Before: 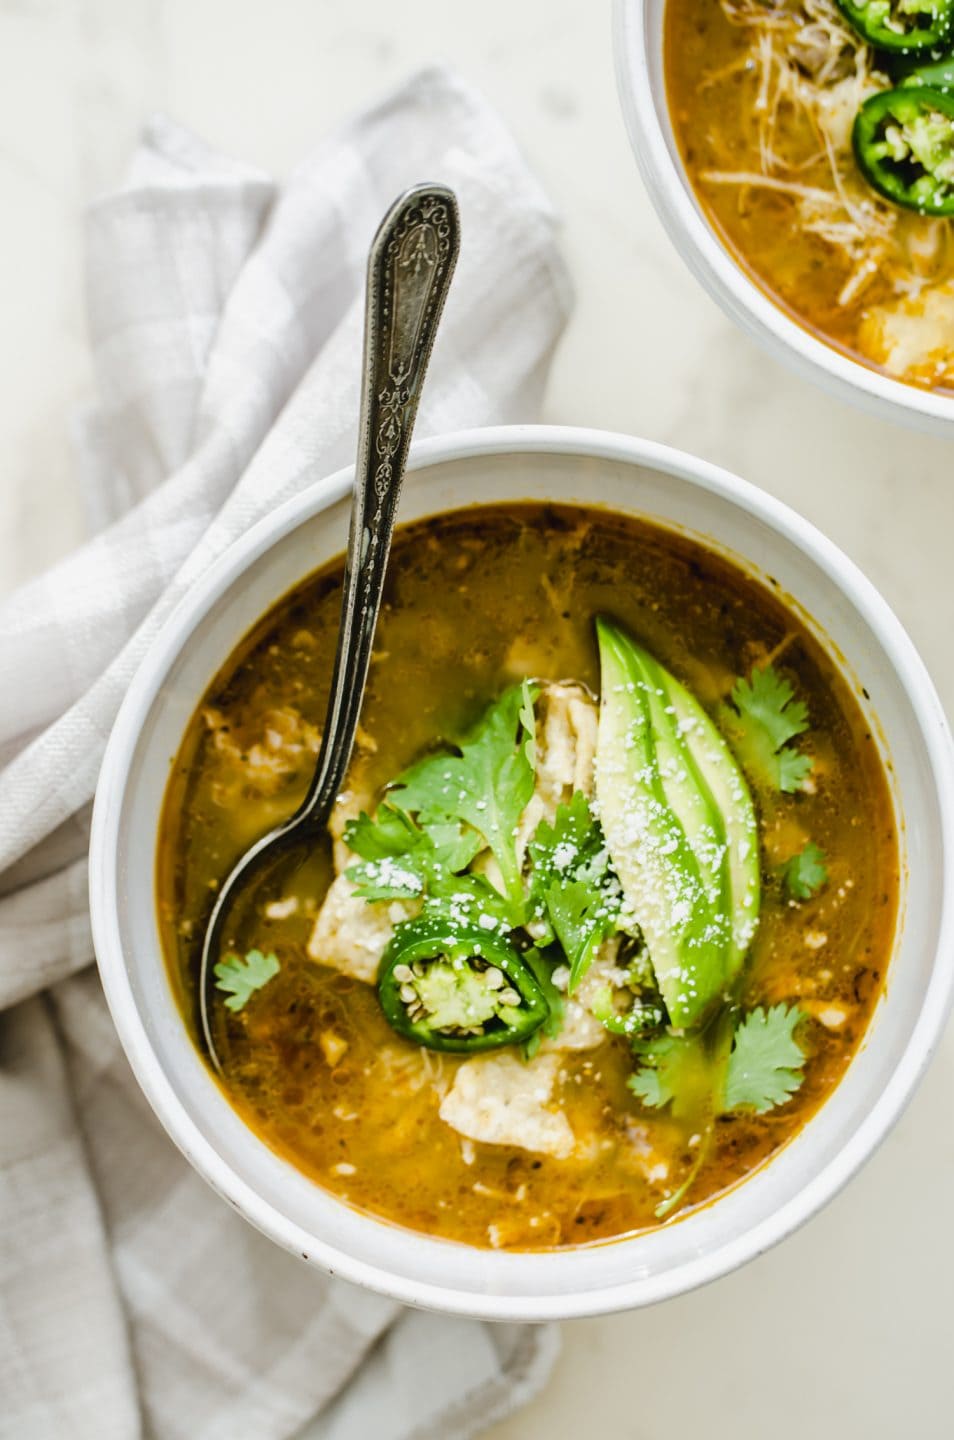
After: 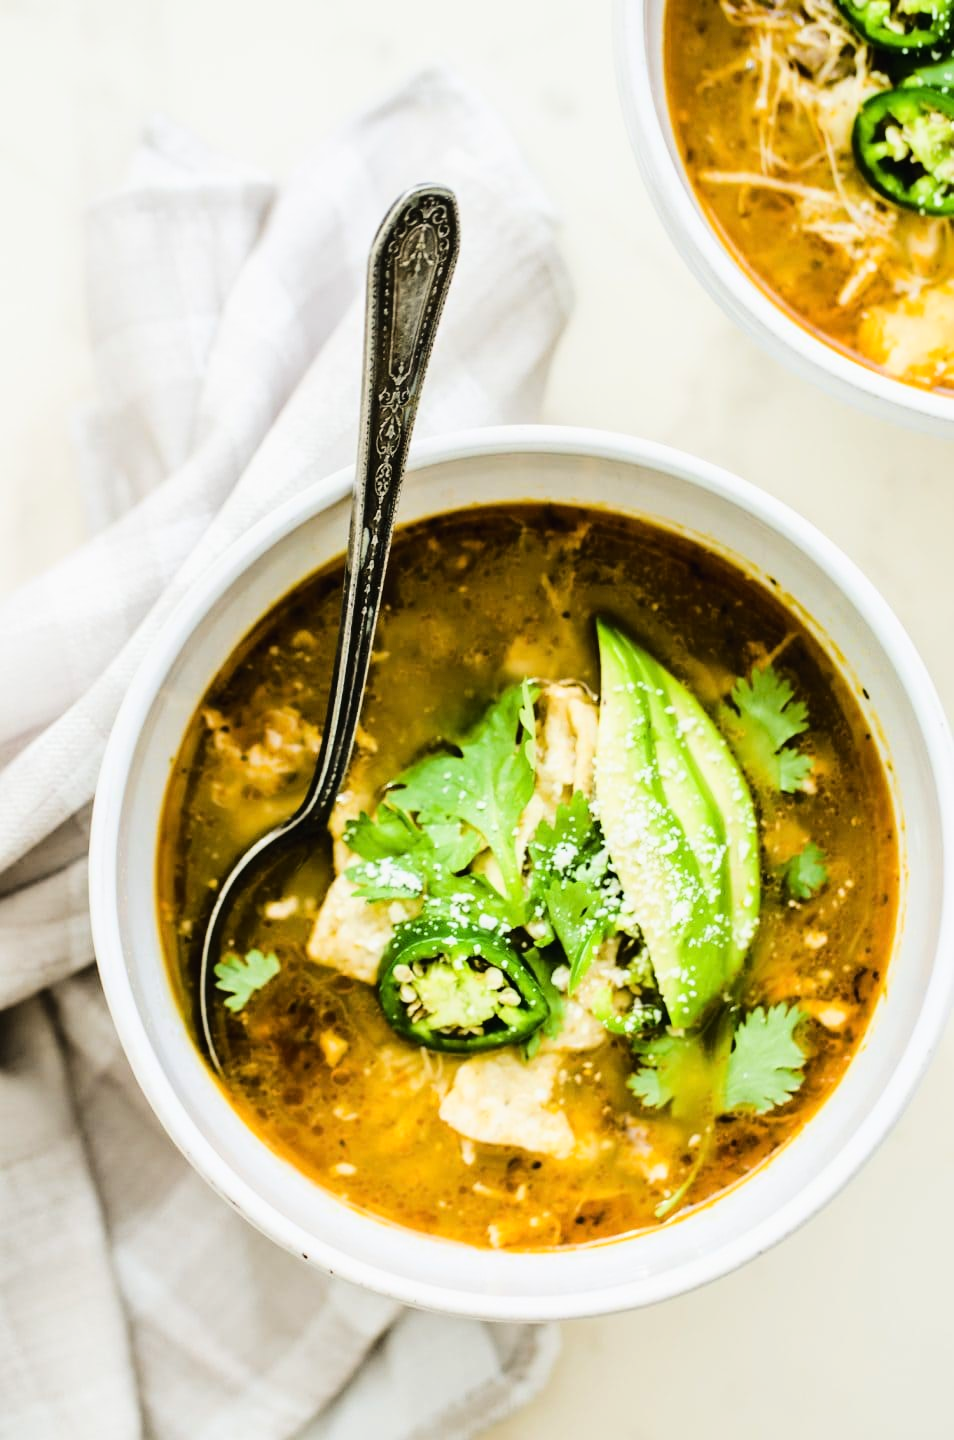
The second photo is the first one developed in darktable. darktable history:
base curve: curves: ch0 [(0, 0) (0.036, 0.025) (0.121, 0.166) (0.206, 0.329) (0.605, 0.79) (1, 1)]
